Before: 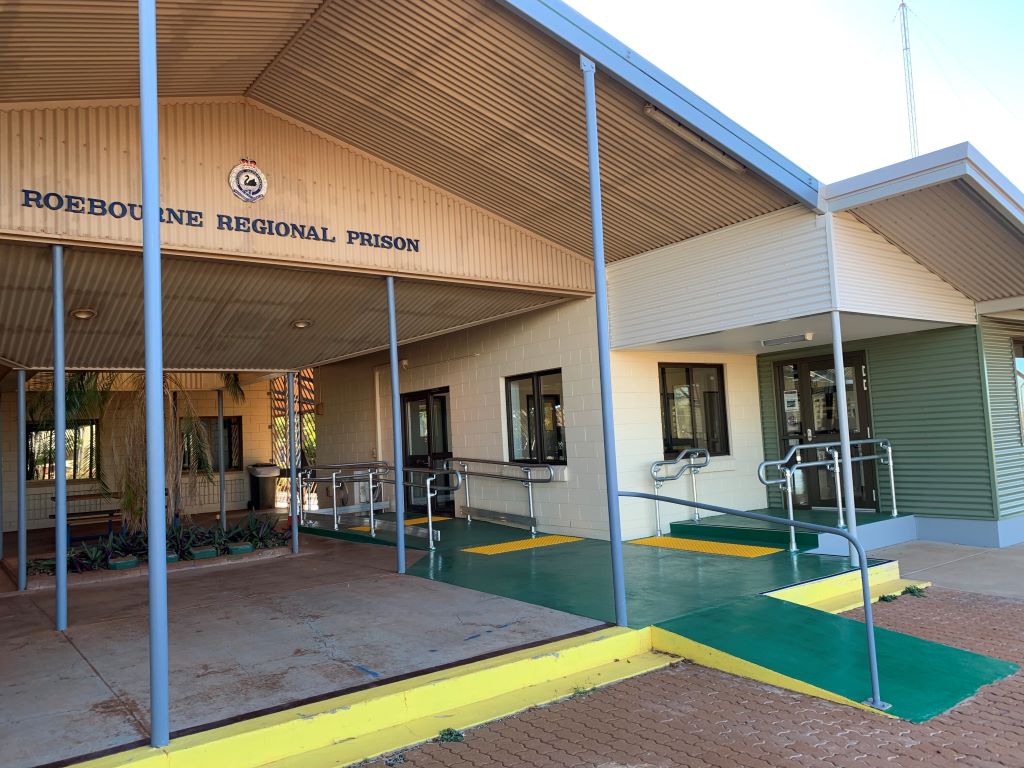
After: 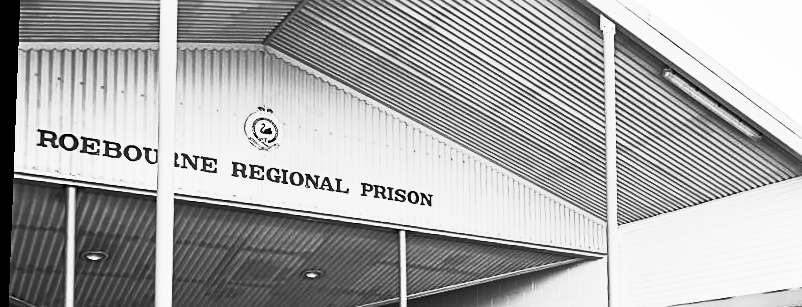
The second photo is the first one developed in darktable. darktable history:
crop: left 0.579%, top 7.627%, right 23.167%, bottom 54.275%
color correction: highlights a* 1.12, highlights b* 24.26, shadows a* 15.58, shadows b* 24.26
rotate and perspective: rotation 2.17°, automatic cropping off
sharpen: radius 2.767
exposure: exposure 0.207 EV, compensate highlight preservation false
monochrome: on, module defaults
white balance: red 1.029, blue 0.92
contrast brightness saturation: contrast 0.83, brightness 0.59, saturation 0.59
